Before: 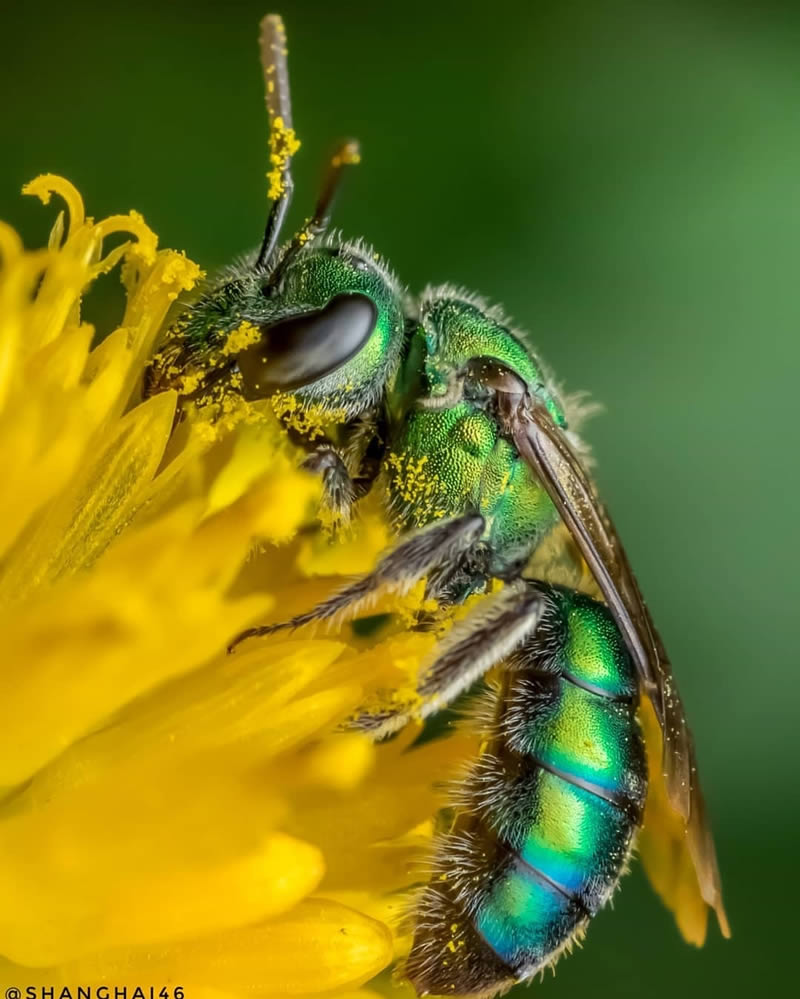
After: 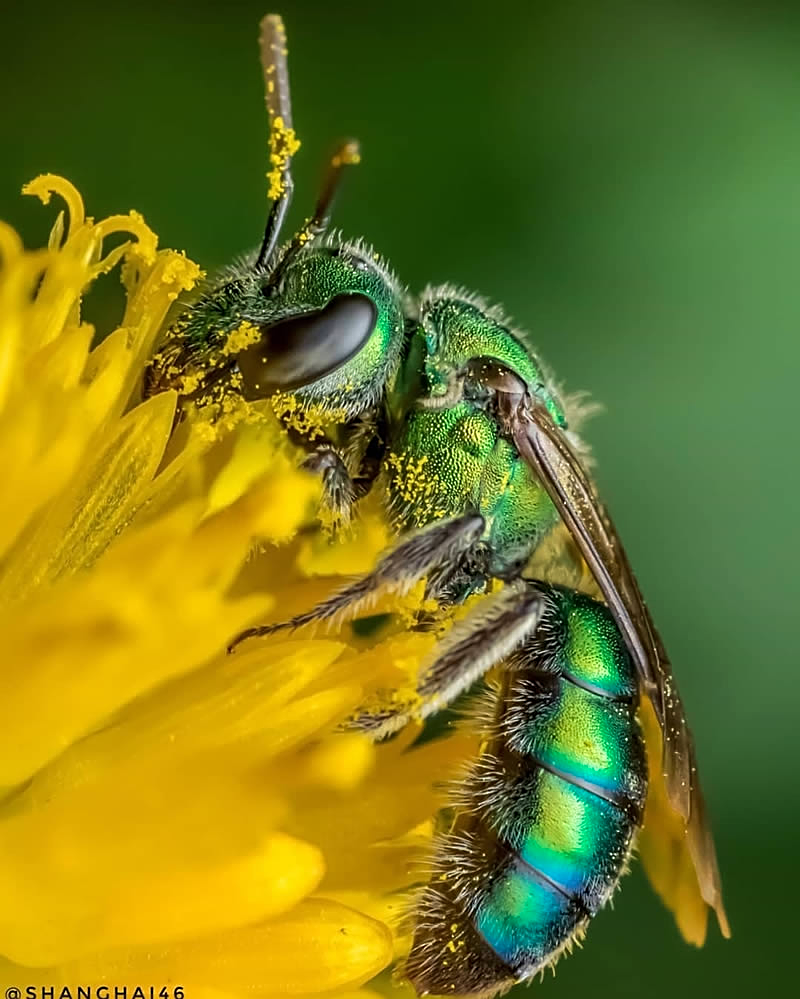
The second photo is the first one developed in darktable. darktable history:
sharpen: on, module defaults
velvia: strength 15%
